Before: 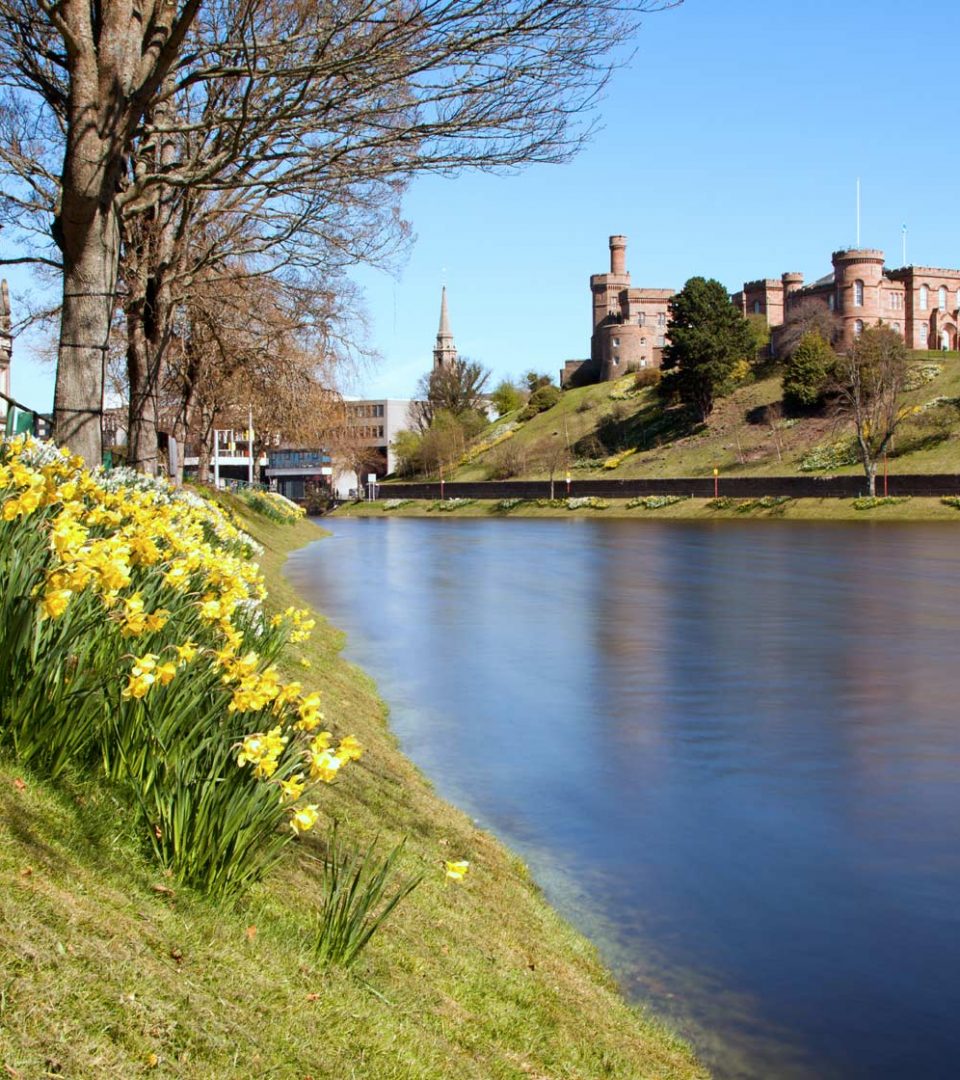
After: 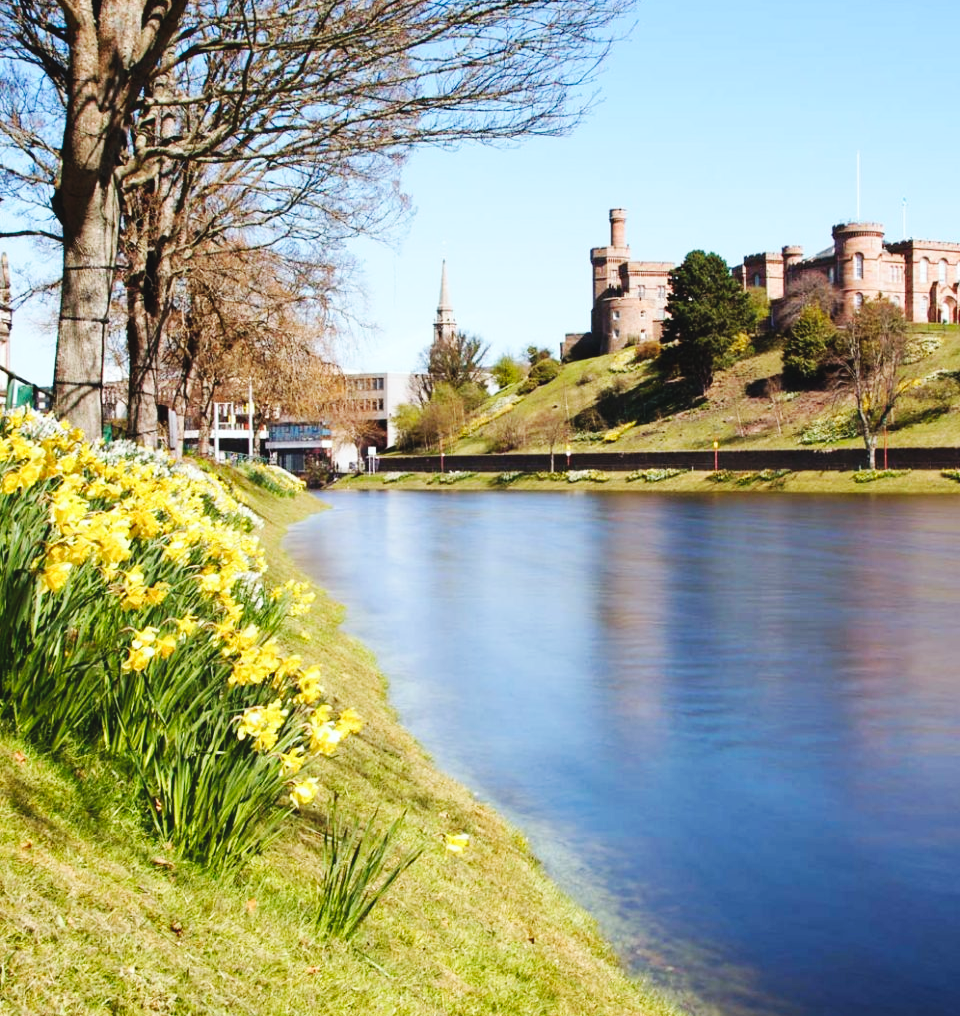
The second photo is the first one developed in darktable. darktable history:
base curve: curves: ch0 [(0, 0) (0.032, 0.025) (0.121, 0.166) (0.206, 0.329) (0.605, 0.79) (1, 1)], preserve colors none
exposure: black level correction -0.007, exposure 0.067 EV, compensate highlight preservation false
crop and rotate: top 2.604%, bottom 3.264%
